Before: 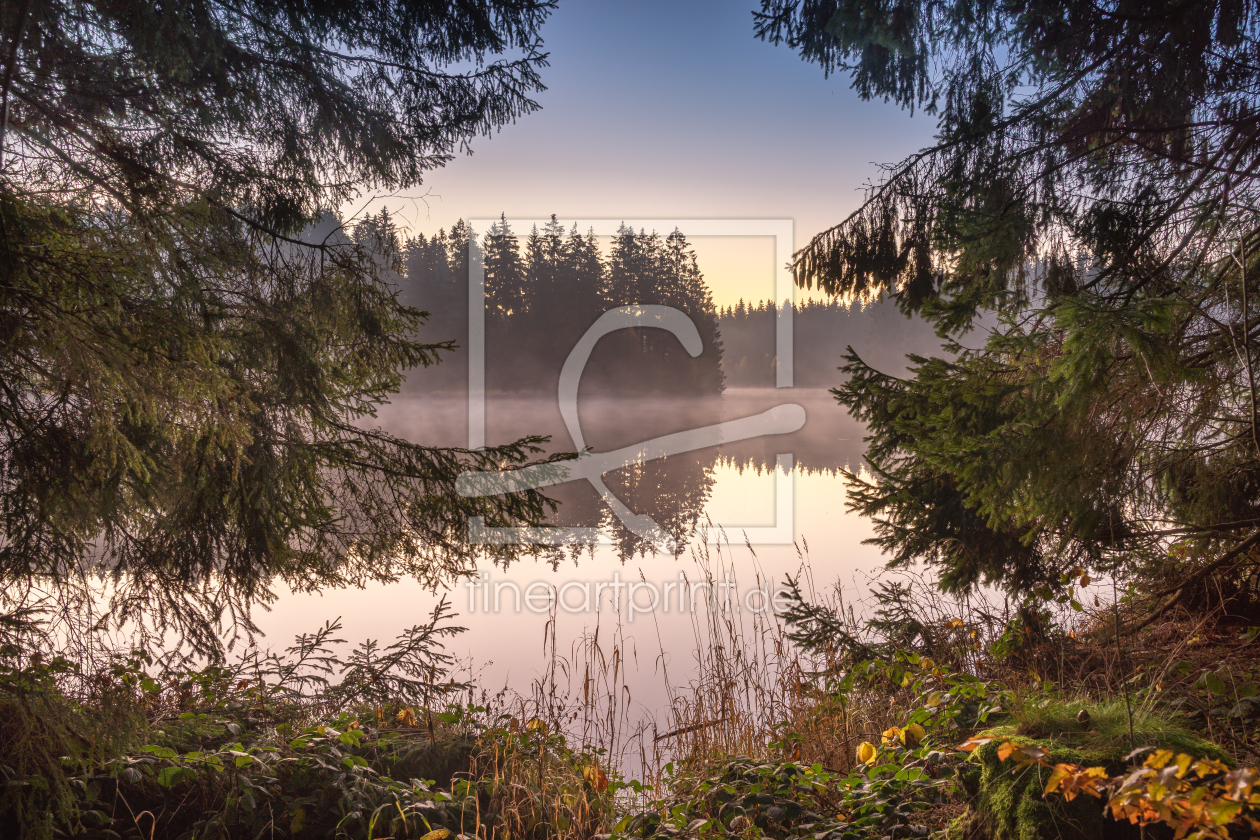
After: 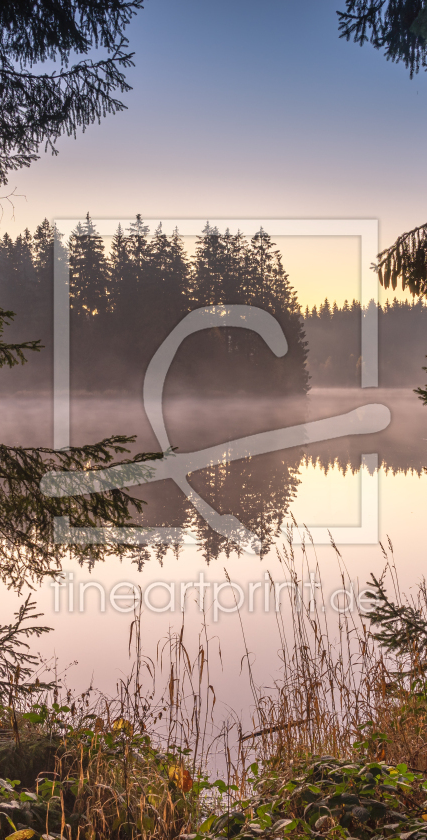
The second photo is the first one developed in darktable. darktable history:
crop: left 32.938%, right 33.142%
